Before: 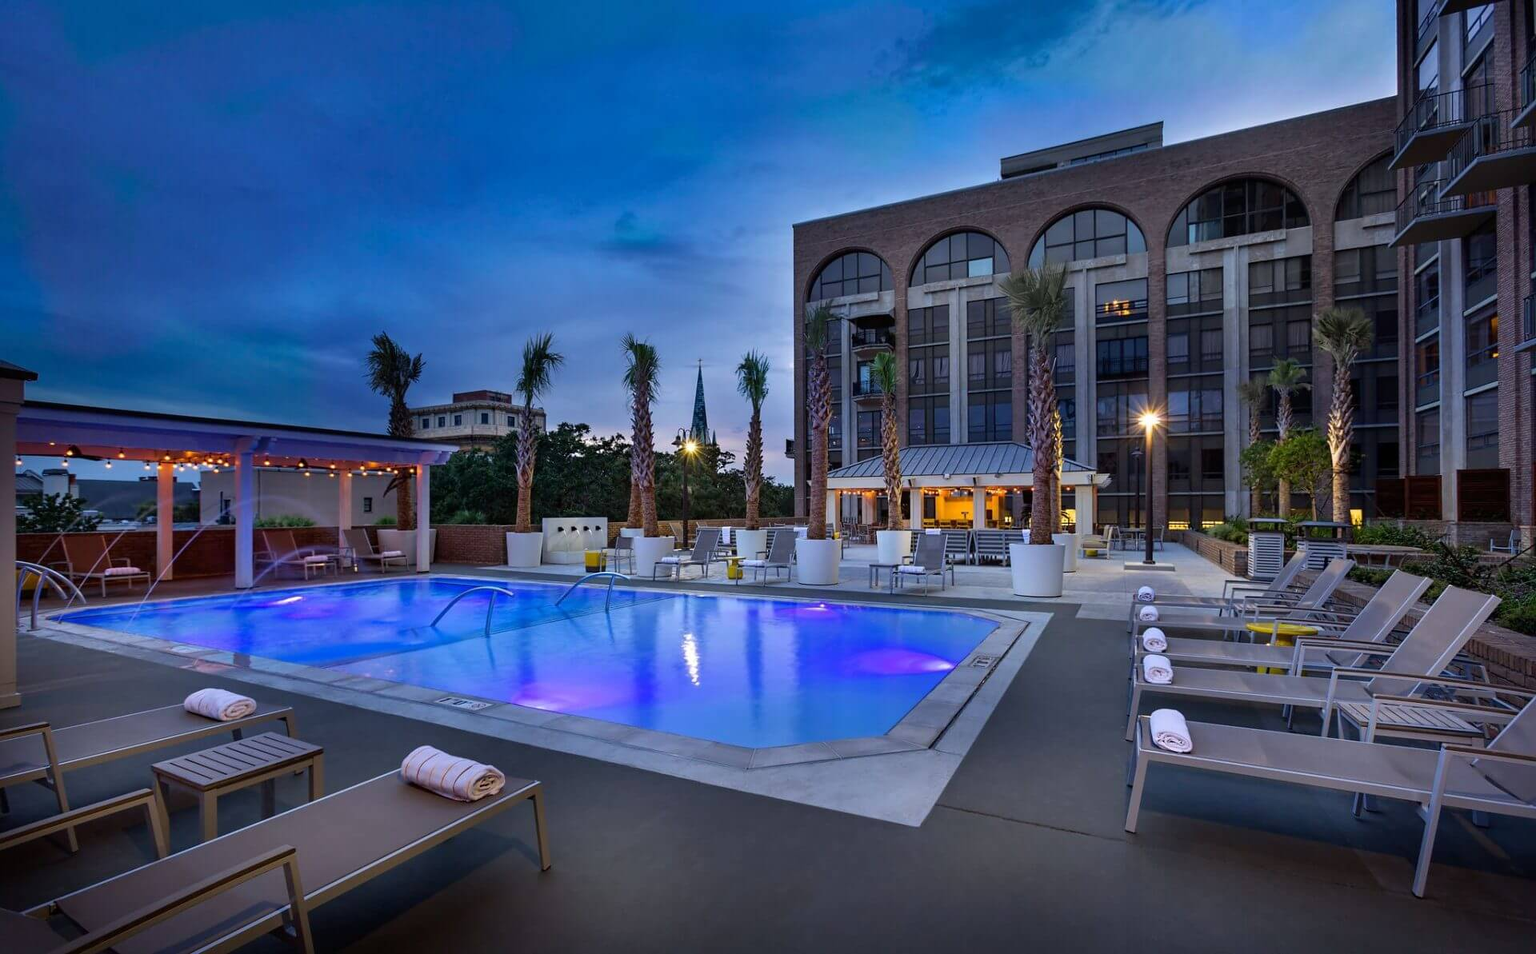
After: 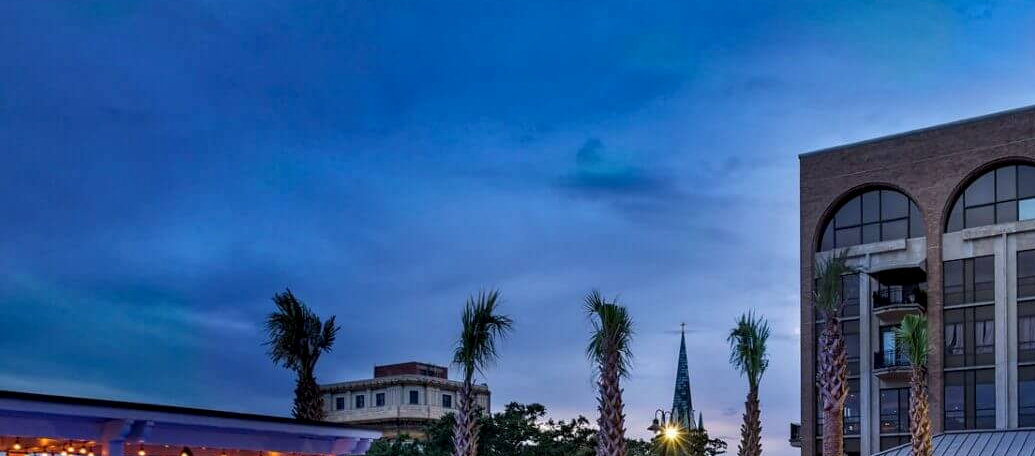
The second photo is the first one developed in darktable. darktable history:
local contrast: on, module defaults
crop: left 10.05%, top 10.566%, right 36.04%, bottom 51.148%
